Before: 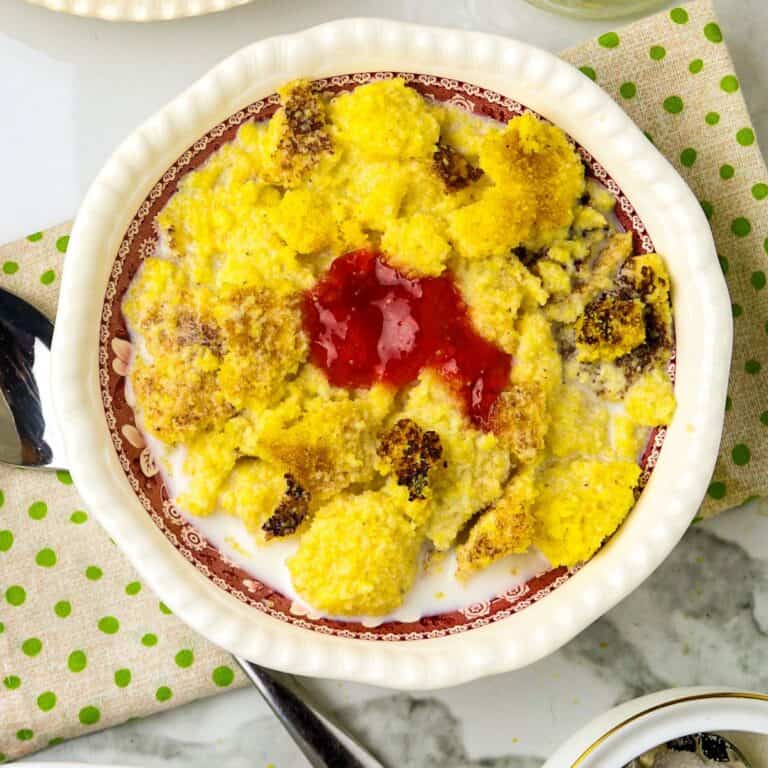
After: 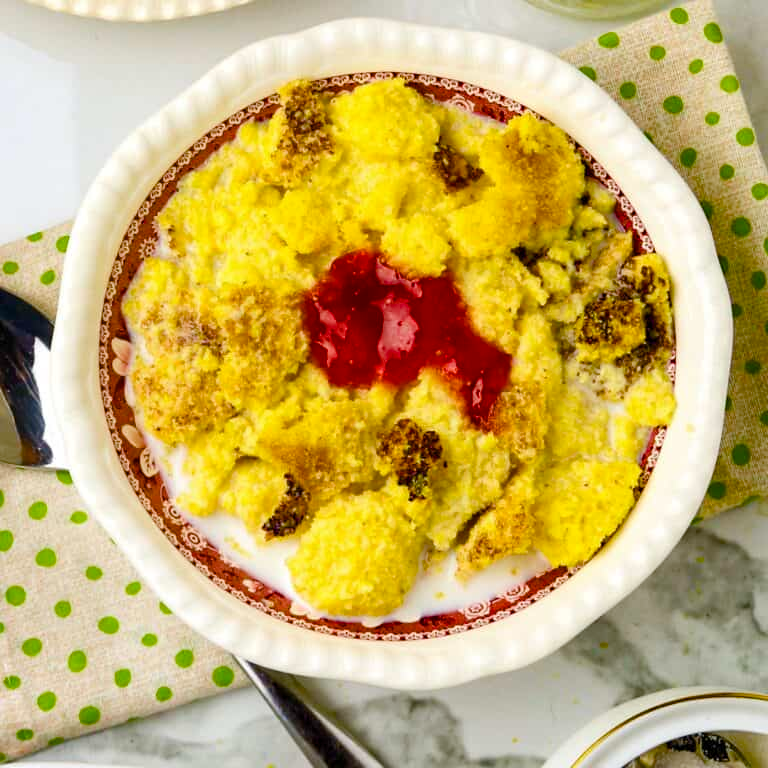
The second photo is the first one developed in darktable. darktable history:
color balance rgb: perceptual saturation grading › global saturation 43.687%, perceptual saturation grading › highlights -50.278%, perceptual saturation grading › shadows 30.826%, global vibrance 20%
